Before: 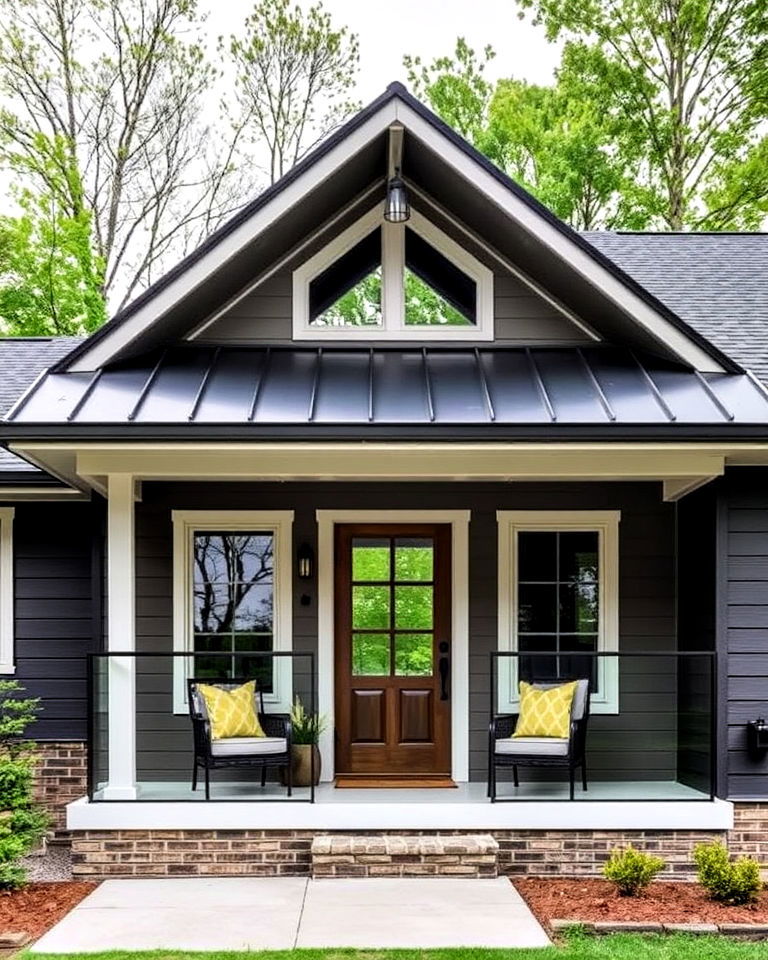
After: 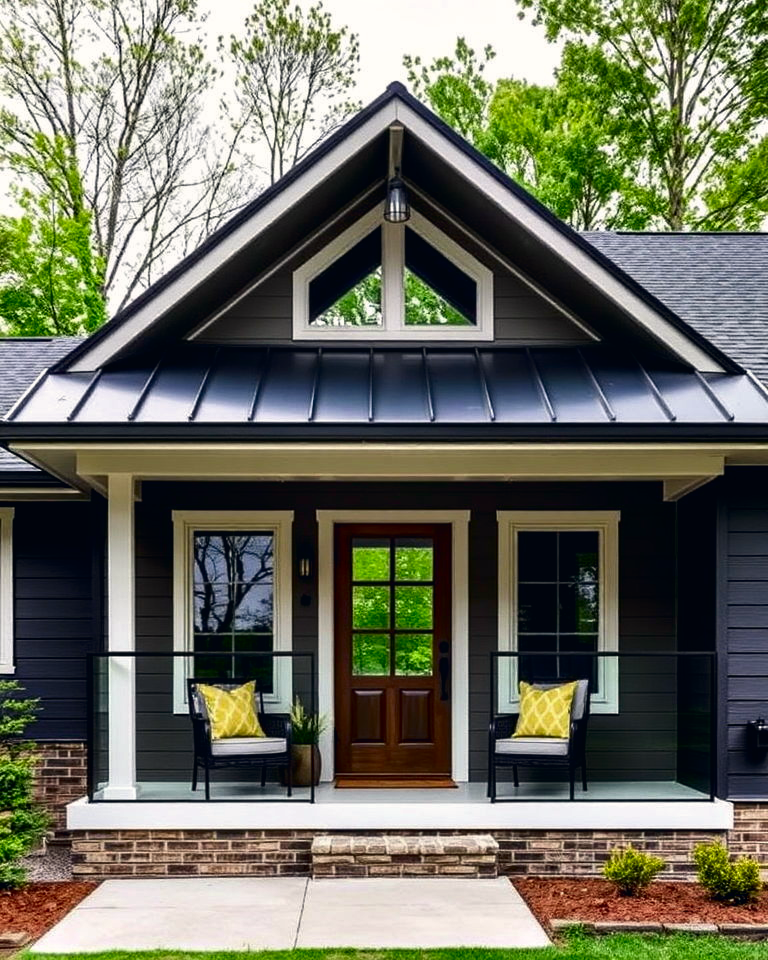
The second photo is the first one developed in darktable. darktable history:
local contrast: mode bilateral grid, contrast 99, coarseness 100, detail 89%, midtone range 0.2
color correction: highlights a* 0.463, highlights b* 2.65, shadows a* -1.25, shadows b* -4.31
contrast brightness saturation: brightness -0.218, saturation 0.082
